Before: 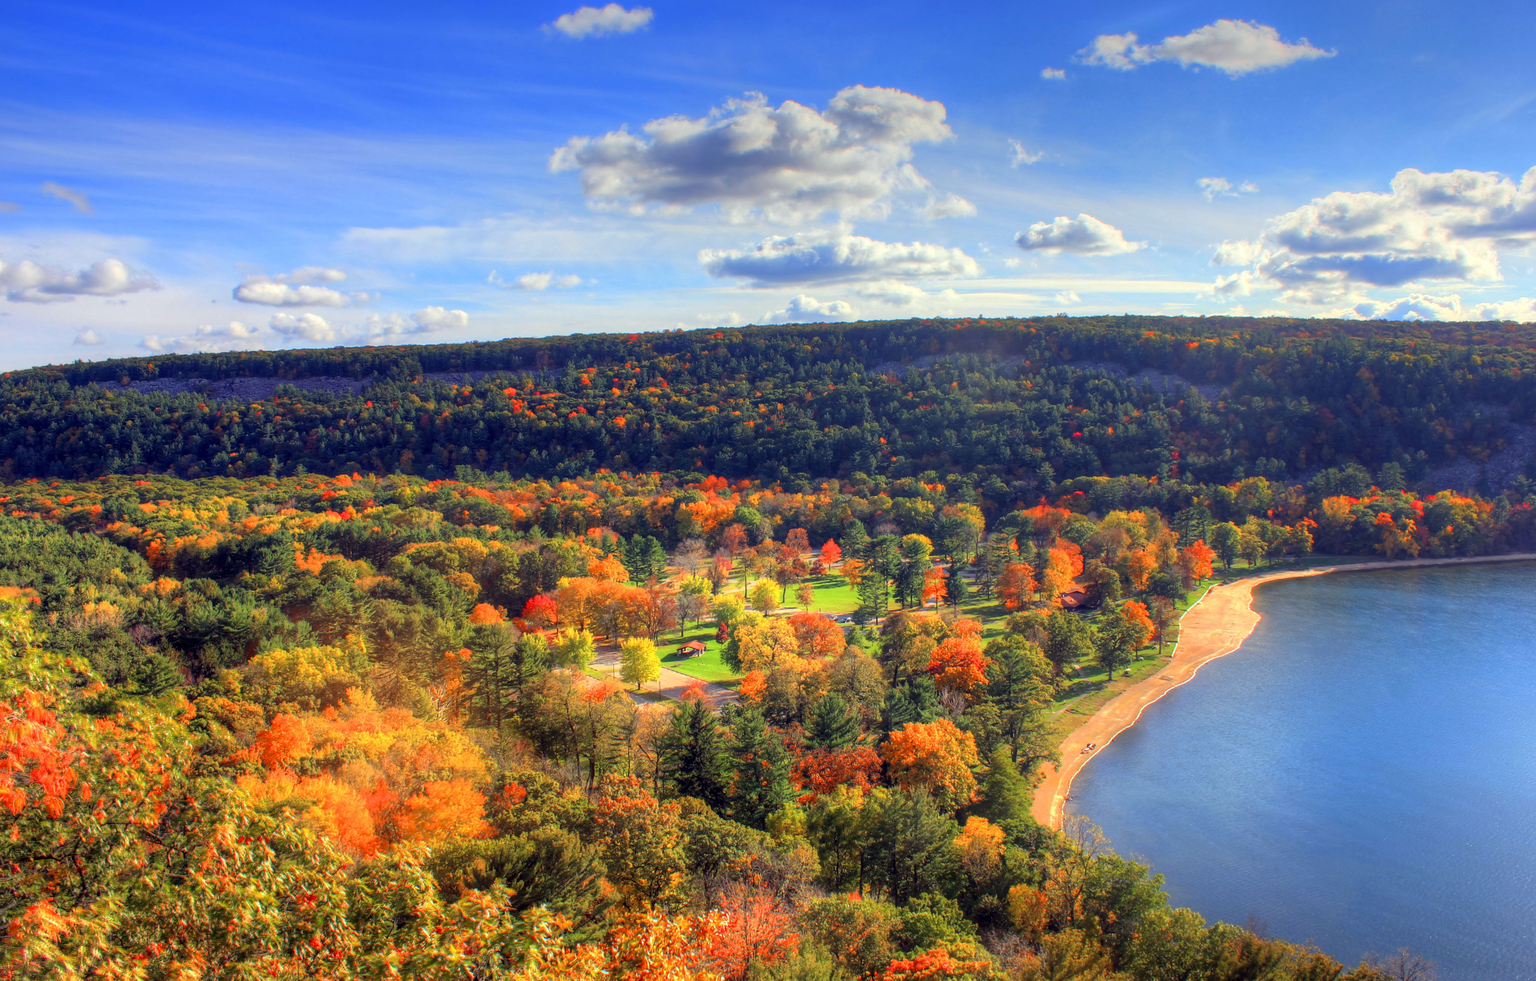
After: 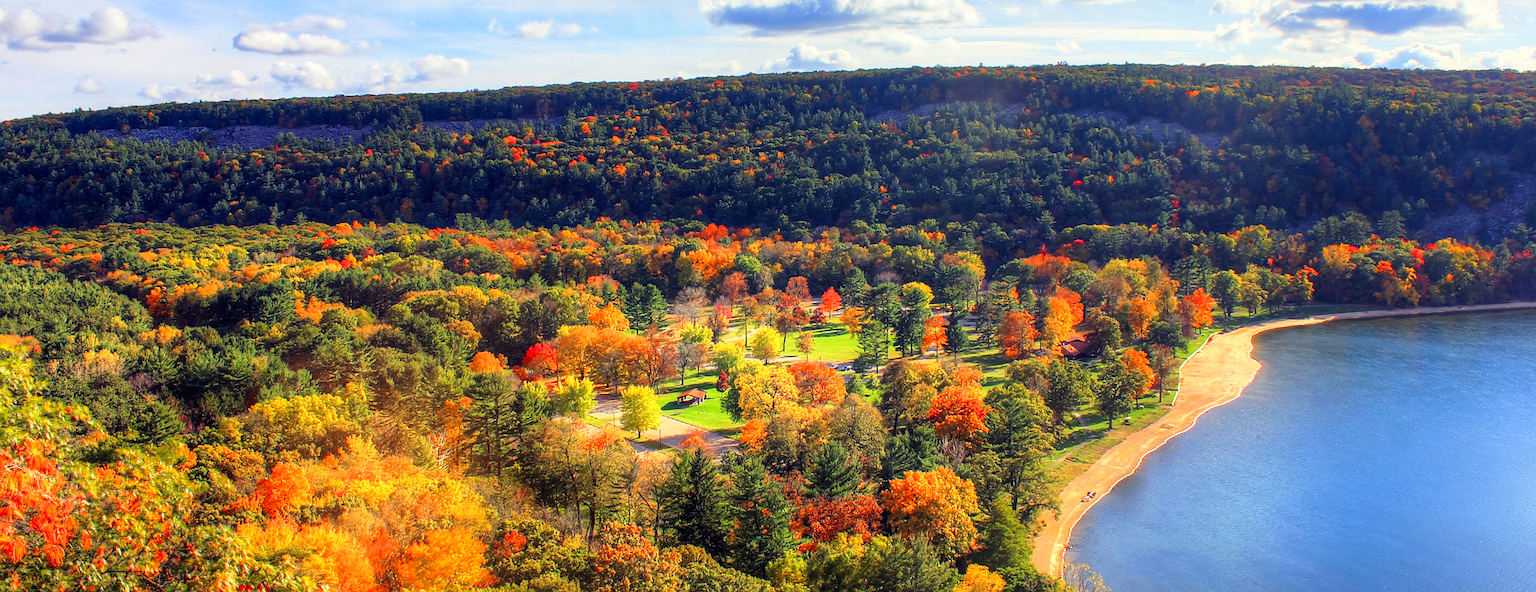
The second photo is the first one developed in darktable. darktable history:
crop and rotate: top 25.672%, bottom 13.941%
tone curve: curves: ch0 [(0, 0.01) (0.037, 0.032) (0.131, 0.108) (0.275, 0.258) (0.483, 0.512) (0.61, 0.661) (0.696, 0.76) (0.792, 0.867) (0.911, 0.955) (0.997, 0.995)]; ch1 [(0, 0) (0.308, 0.268) (0.425, 0.383) (0.503, 0.502) (0.529, 0.543) (0.706, 0.754) (0.869, 0.907) (1, 1)]; ch2 [(0, 0) (0.228, 0.196) (0.336, 0.315) (0.399, 0.403) (0.485, 0.487) (0.502, 0.502) (0.525, 0.523) (0.545, 0.552) (0.587, 0.61) (0.636, 0.654) (0.711, 0.729) (0.855, 0.87) (0.998, 0.977)], preserve colors none
sharpen: on, module defaults
